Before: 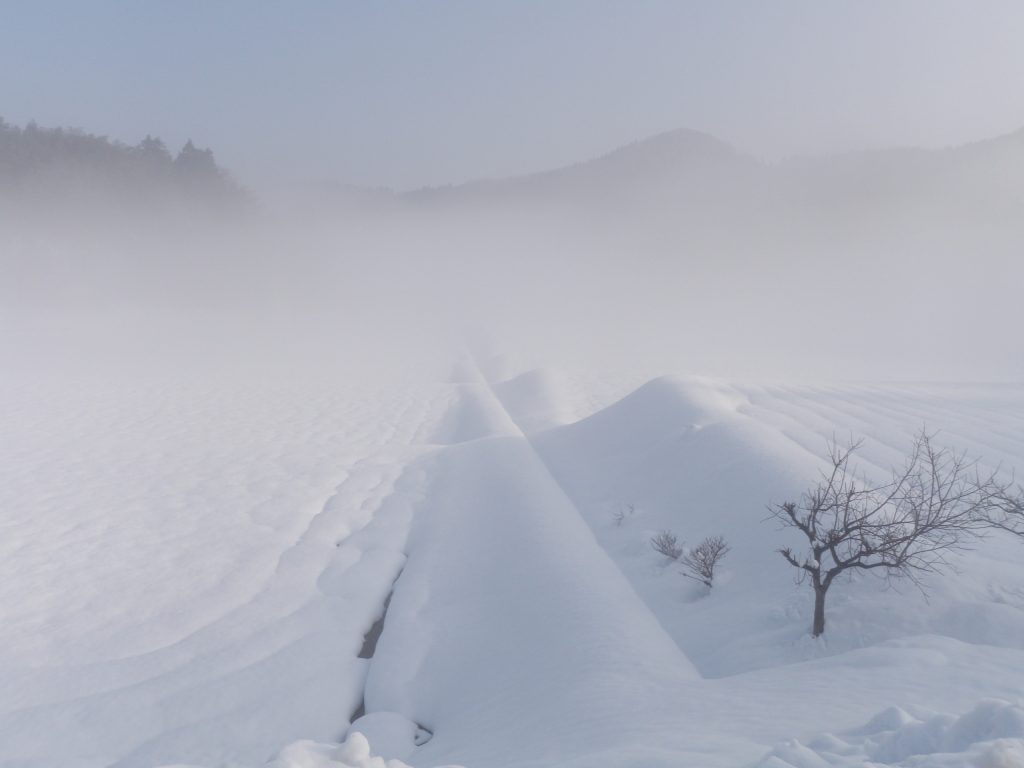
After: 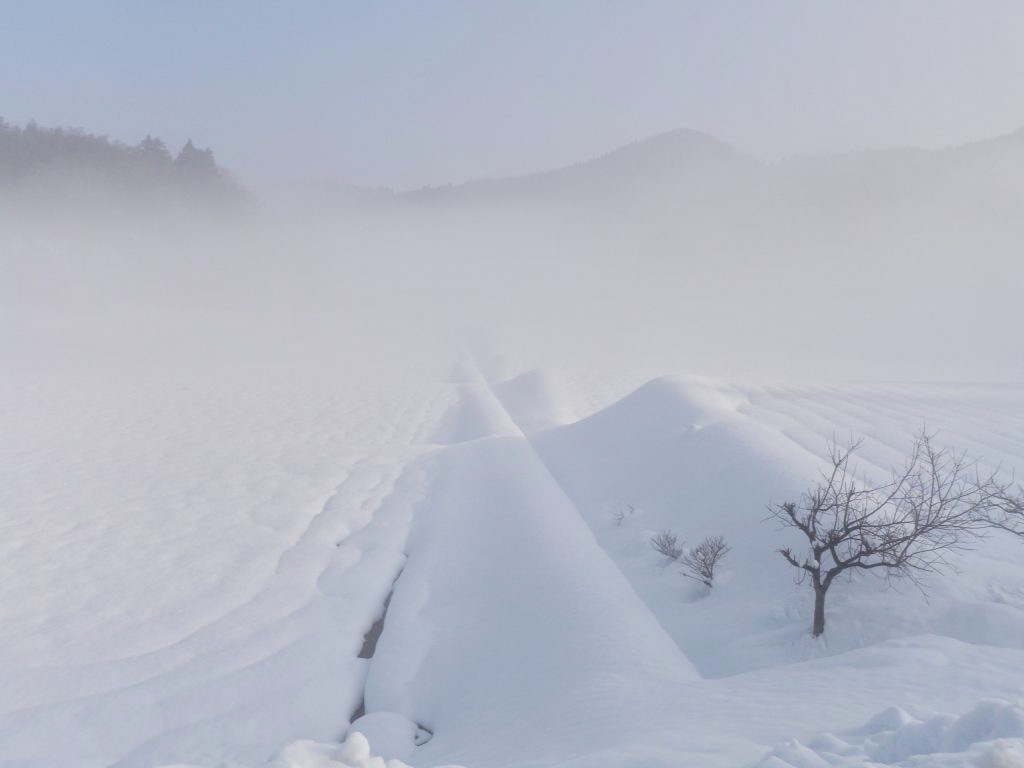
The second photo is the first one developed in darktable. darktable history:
tone equalizer: -8 EV -0.527 EV, -7 EV -0.345 EV, -6 EV -0.067 EV, -5 EV 0.373 EV, -4 EV 0.989 EV, -3 EV 0.771 EV, -2 EV -0.013 EV, -1 EV 0.134 EV, +0 EV -0.013 EV
